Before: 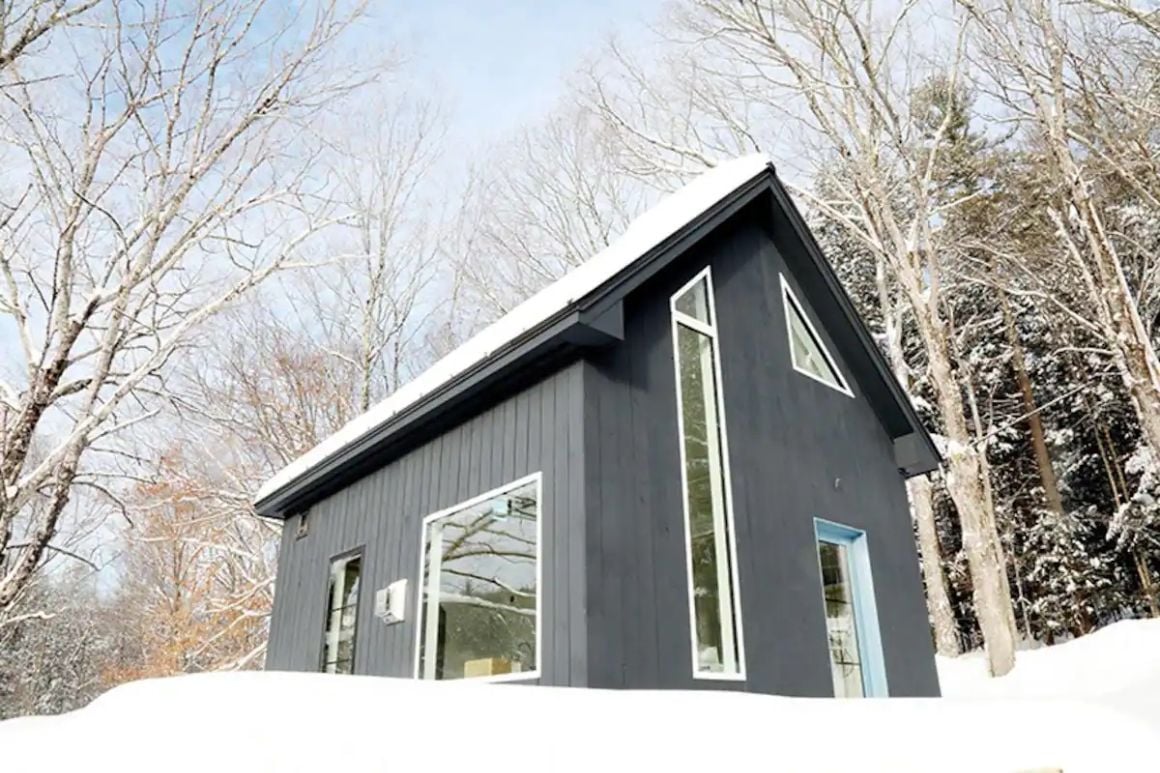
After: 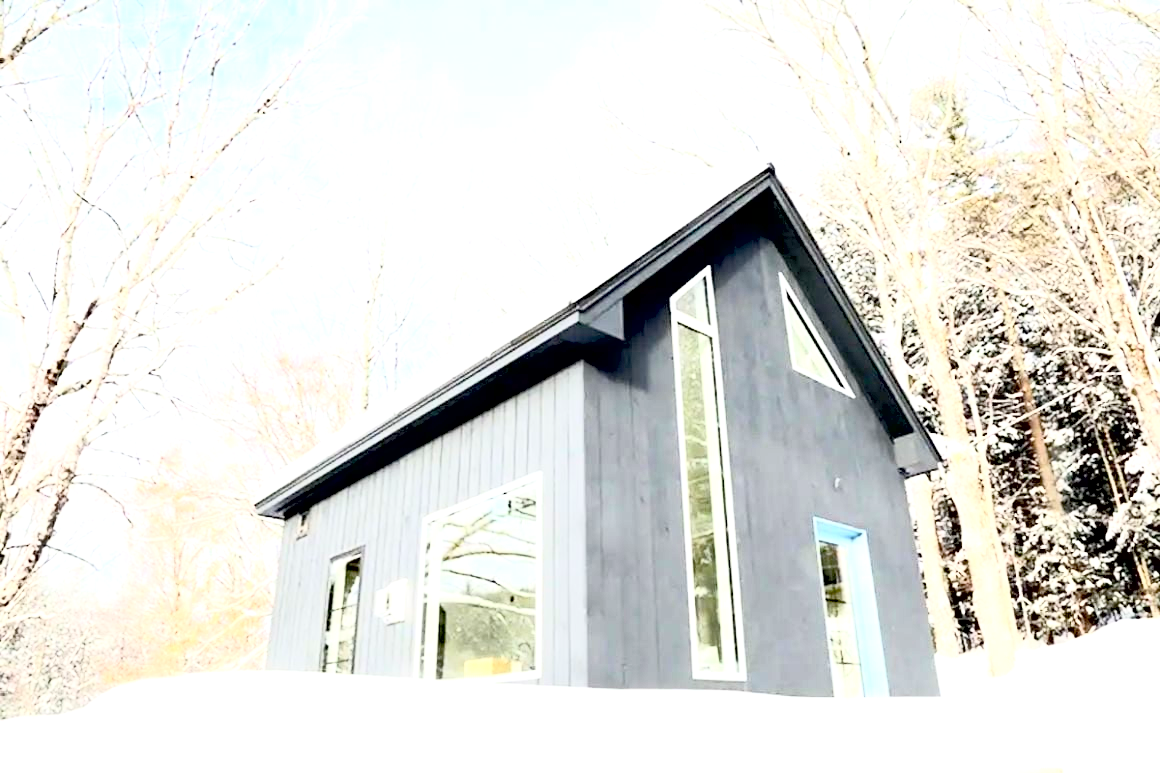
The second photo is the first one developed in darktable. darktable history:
contrast brightness saturation: contrast 0.386, brightness 0.528
exposure: black level correction 0.01, exposure 1 EV, compensate highlight preservation false
